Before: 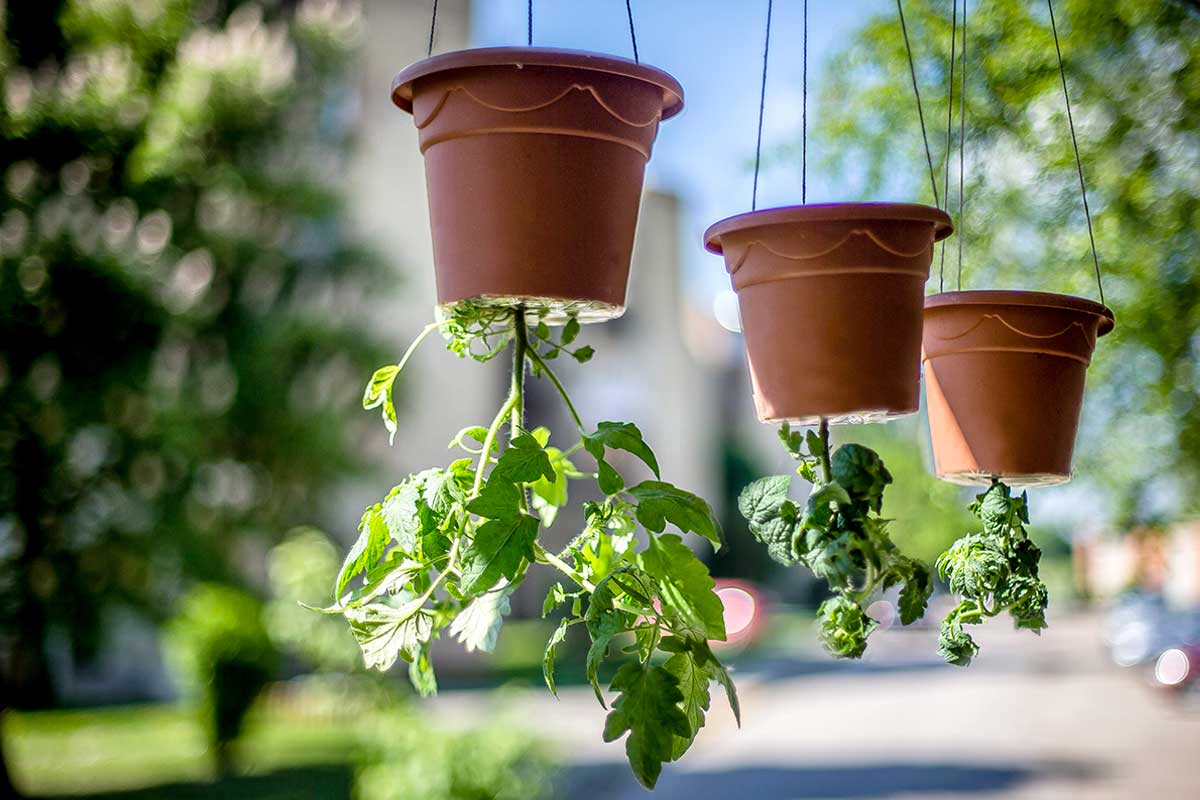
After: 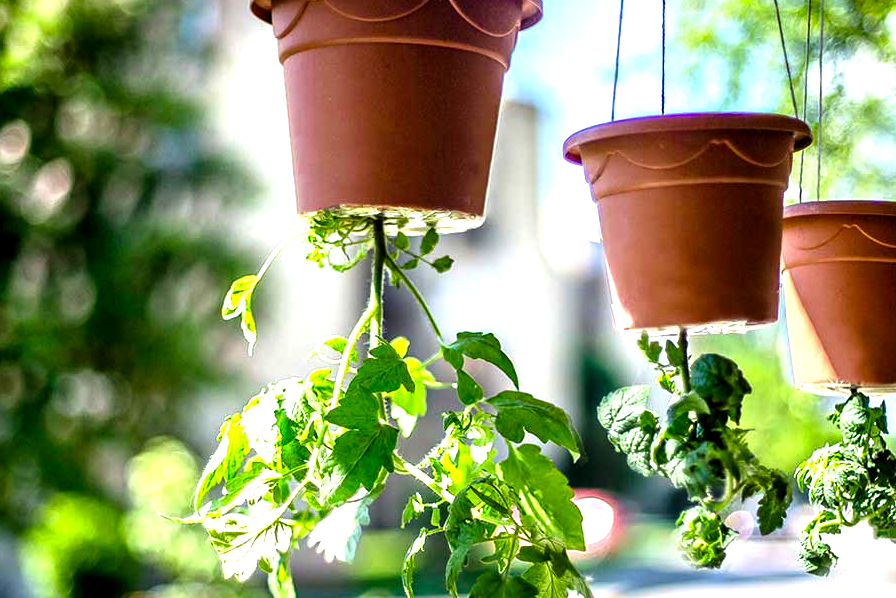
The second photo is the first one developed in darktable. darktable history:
levels: levels [0.012, 0.367, 0.697]
exposure: exposure -0.36 EV, compensate highlight preservation false
contrast brightness saturation: contrast 0.04, saturation 0.16
crop and rotate: left 11.831%, top 11.346%, right 13.429%, bottom 13.899%
